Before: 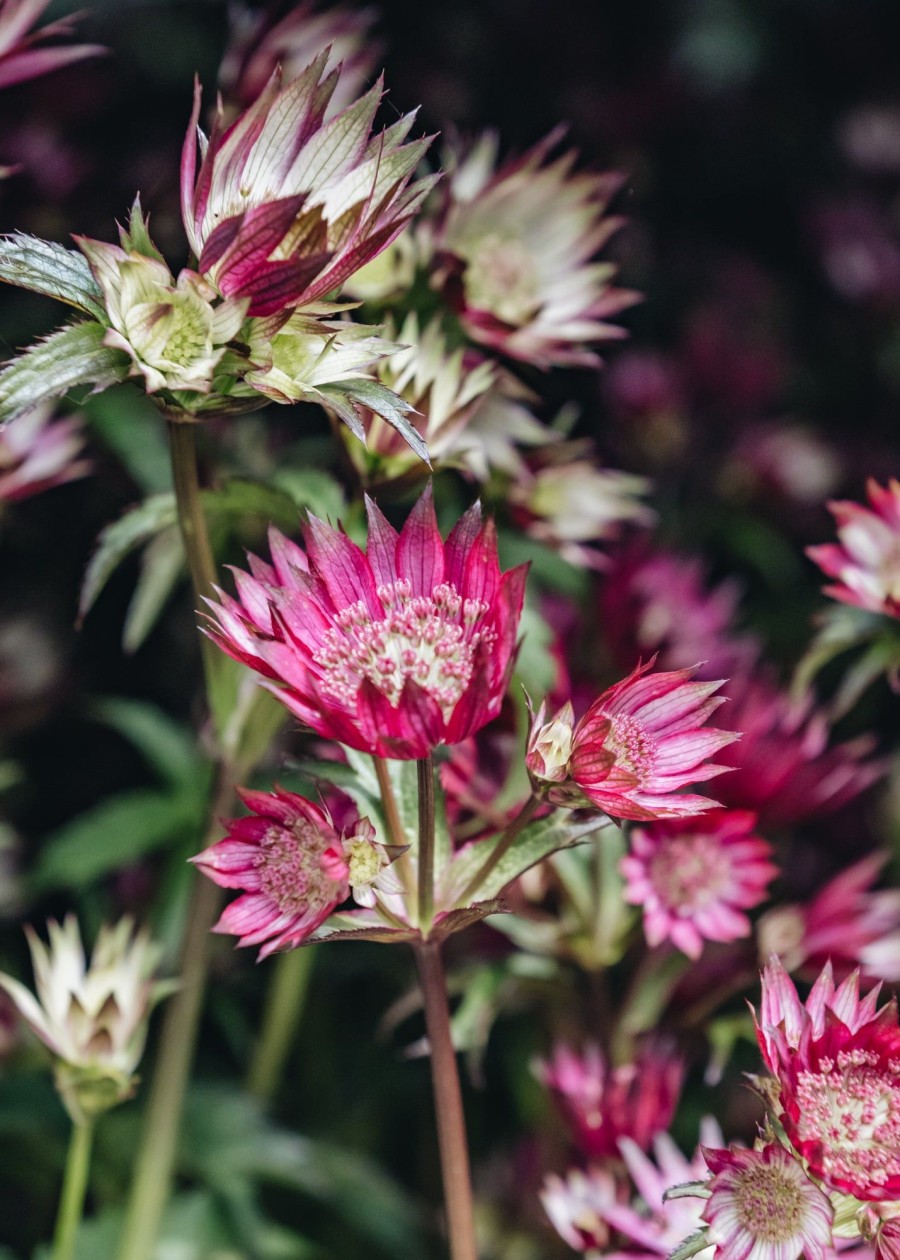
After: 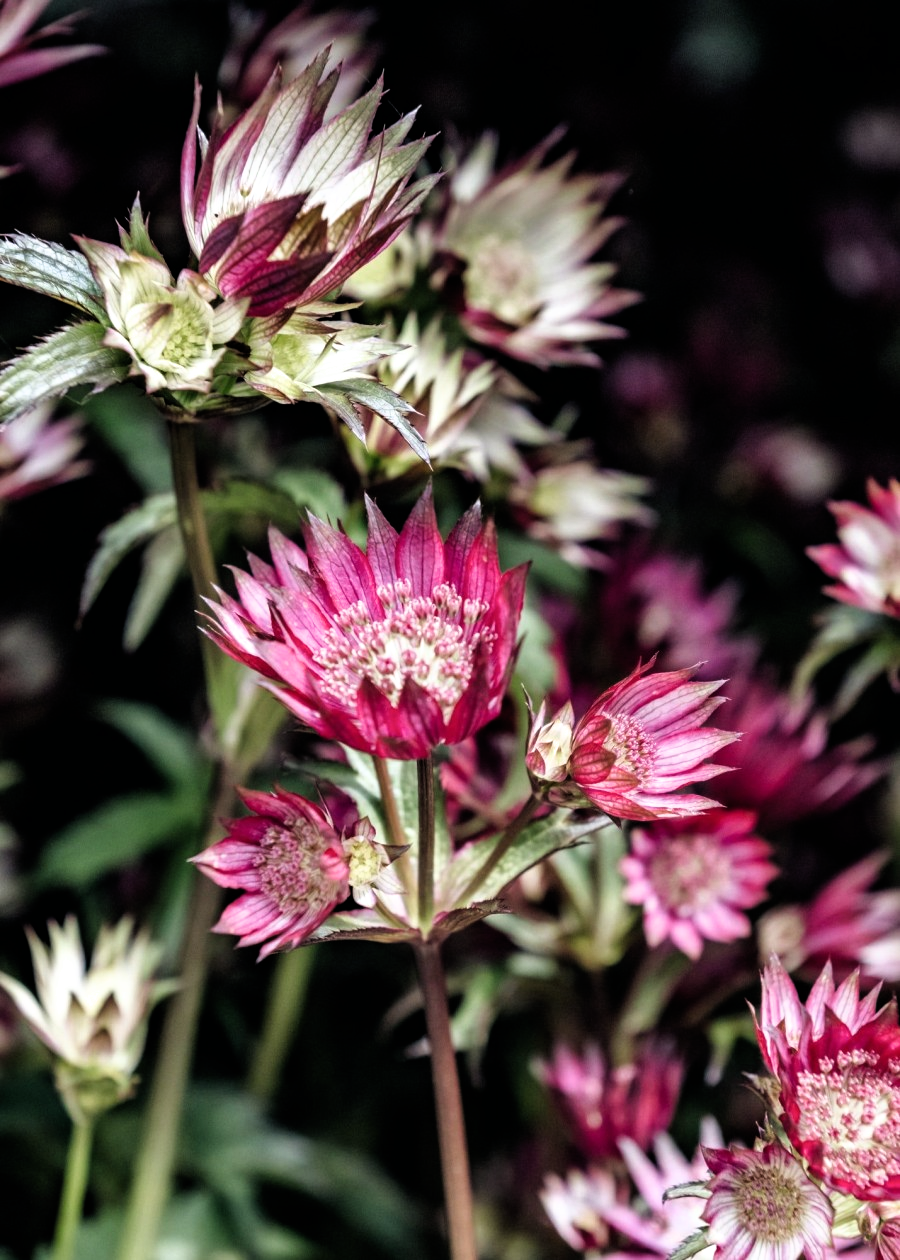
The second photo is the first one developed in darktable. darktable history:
filmic rgb: black relative exposure -8.31 EV, white relative exposure 2.2 EV, target white luminance 99.913%, hardness 7.16, latitude 74.84%, contrast 1.315, highlights saturation mix -1.94%, shadows ↔ highlights balance 29.8%
